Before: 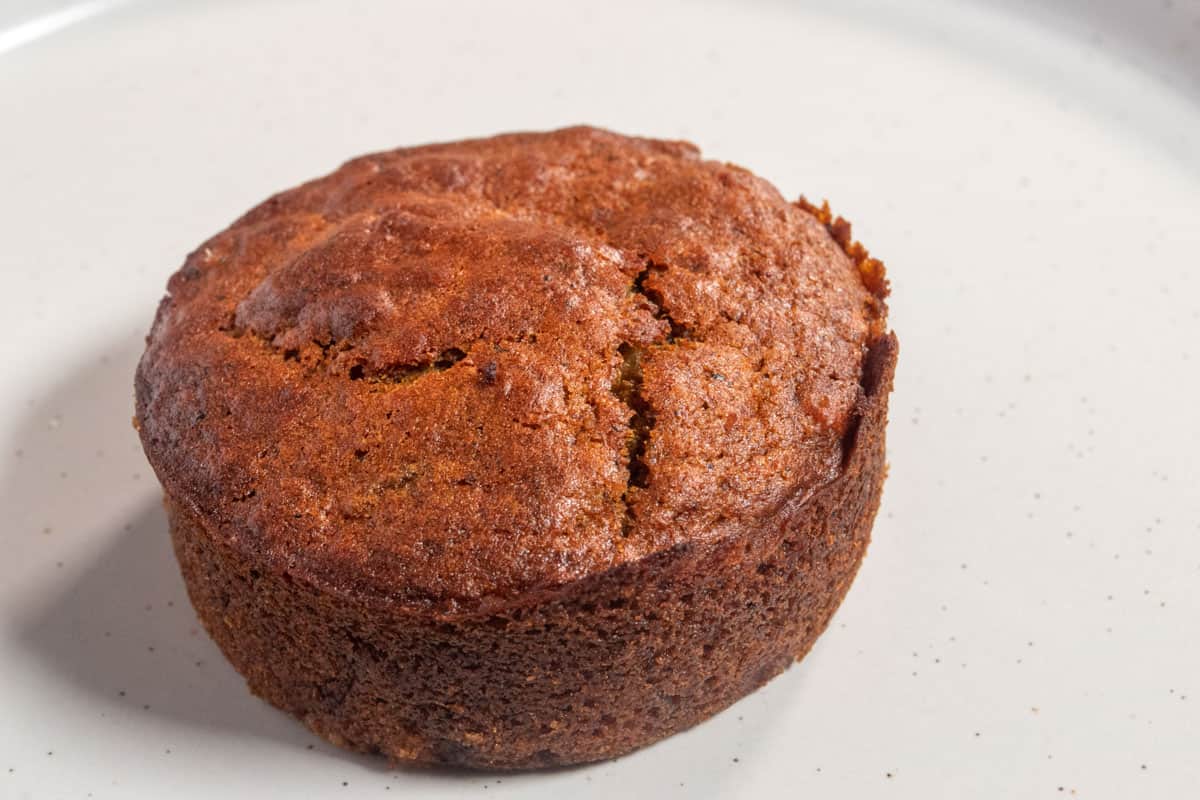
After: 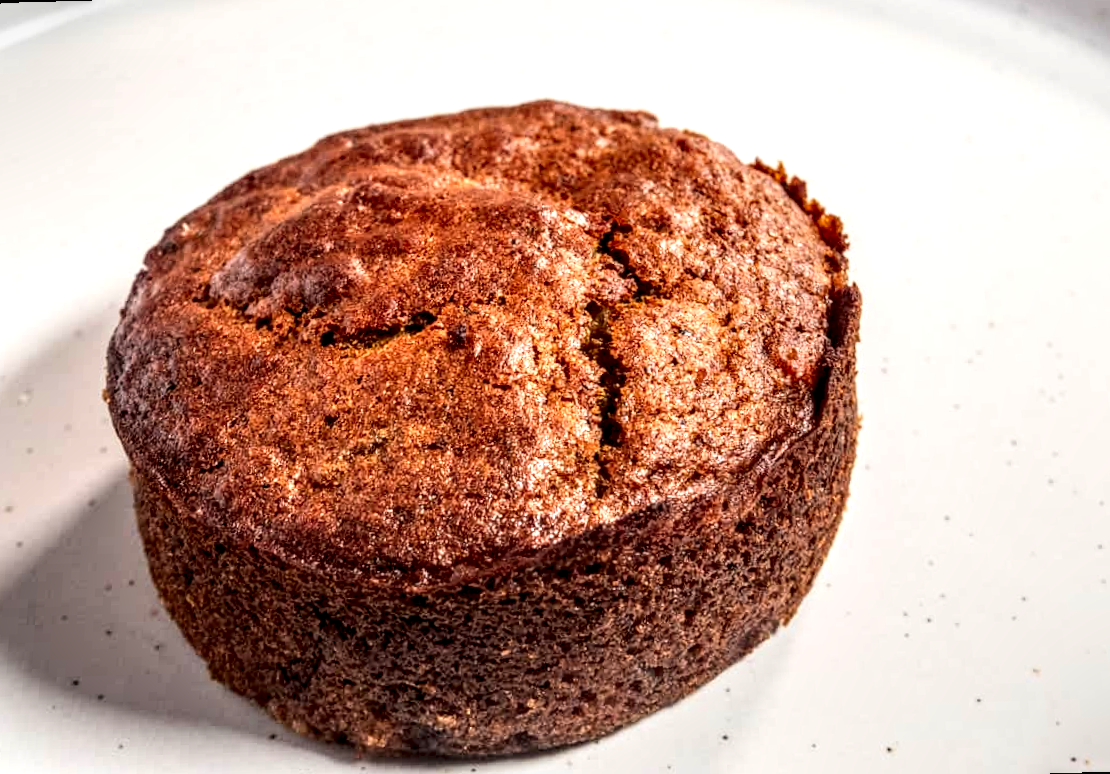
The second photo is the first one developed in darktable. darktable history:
exposure: compensate highlight preservation false
rotate and perspective: rotation -1.68°, lens shift (vertical) -0.146, crop left 0.049, crop right 0.912, crop top 0.032, crop bottom 0.96
contrast brightness saturation: contrast 0.2, brightness 0.16, saturation 0.22
local contrast: detail 203%
